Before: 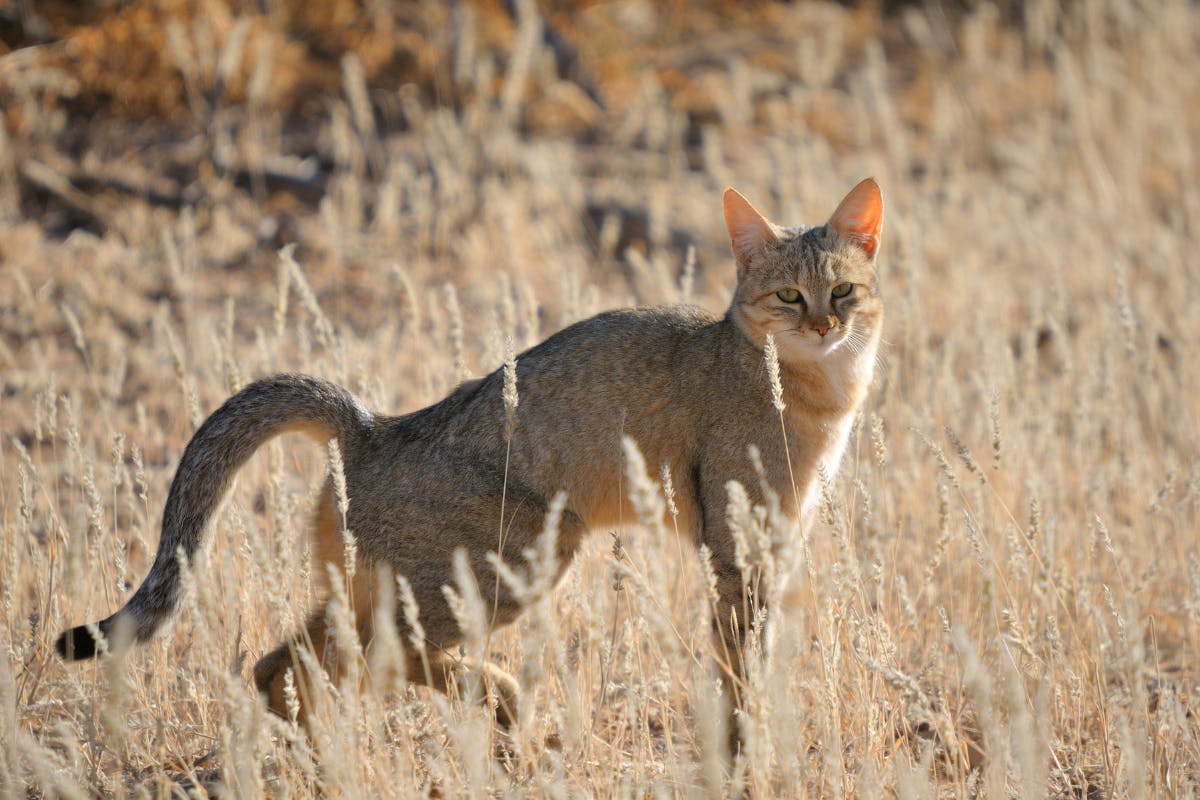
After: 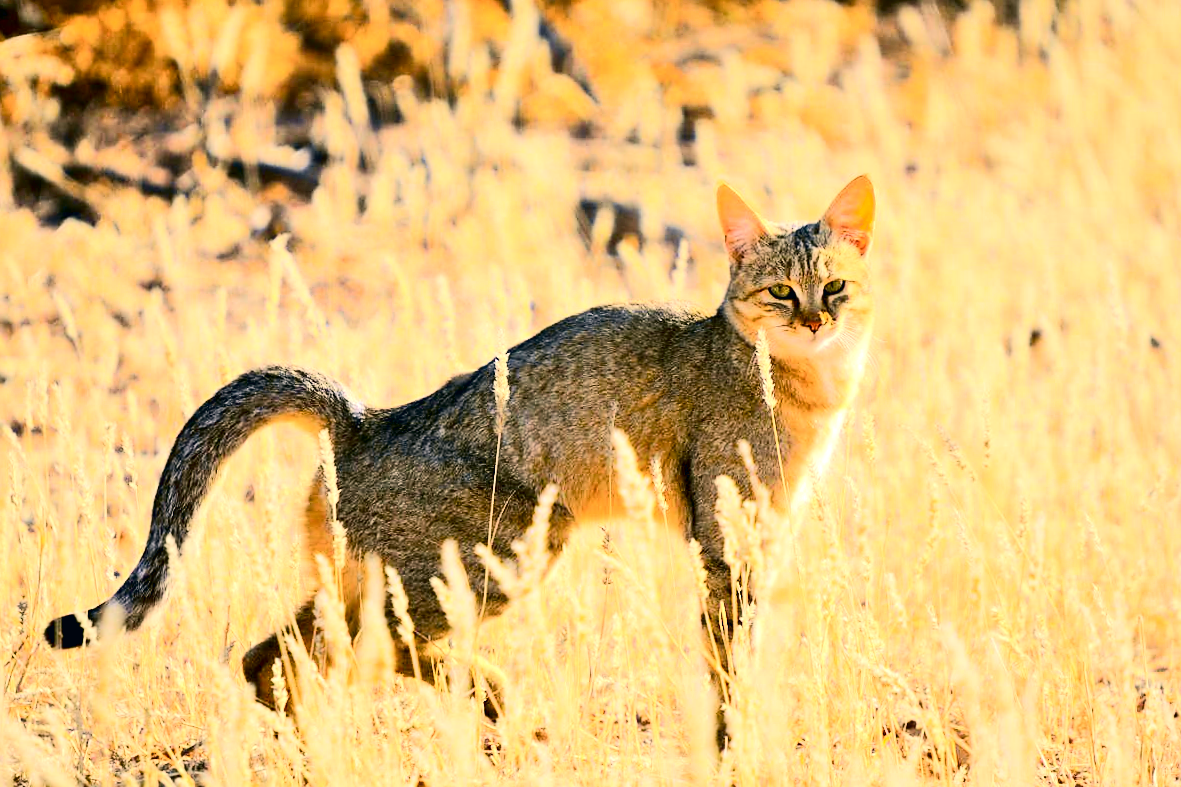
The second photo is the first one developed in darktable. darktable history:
contrast brightness saturation: contrast 0.271
tone curve: curves: ch0 [(0, 0) (0.037, 0.011) (0.135, 0.093) (0.266, 0.281) (0.461, 0.555) (0.581, 0.716) (0.675, 0.793) (0.767, 0.849) (0.91, 0.924) (1, 0.979)]; ch1 [(0, 0) (0.292, 0.278) (0.419, 0.423) (0.493, 0.492) (0.506, 0.5) (0.534, 0.529) (0.562, 0.562) (0.641, 0.663) (0.754, 0.76) (1, 1)]; ch2 [(0, 0) (0.294, 0.3) (0.361, 0.372) (0.429, 0.445) (0.478, 0.486) (0.502, 0.498) (0.518, 0.522) (0.531, 0.549) (0.561, 0.579) (0.64, 0.645) (0.7, 0.7) (0.861, 0.808) (1, 0.951)], color space Lab, independent channels, preserve colors none
sharpen: radius 1.46, amount 0.404, threshold 1.219
color correction: highlights a* 5.34, highlights b* 5.29, shadows a* -4.65, shadows b* -5.03
crop and rotate: angle -0.607°
color balance rgb: global offset › luminance -1.437%, linear chroma grading › global chroma 15.347%, perceptual saturation grading › global saturation 19.536%, global vibrance 40.713%
exposure: exposure 0.767 EV, compensate highlight preservation false
